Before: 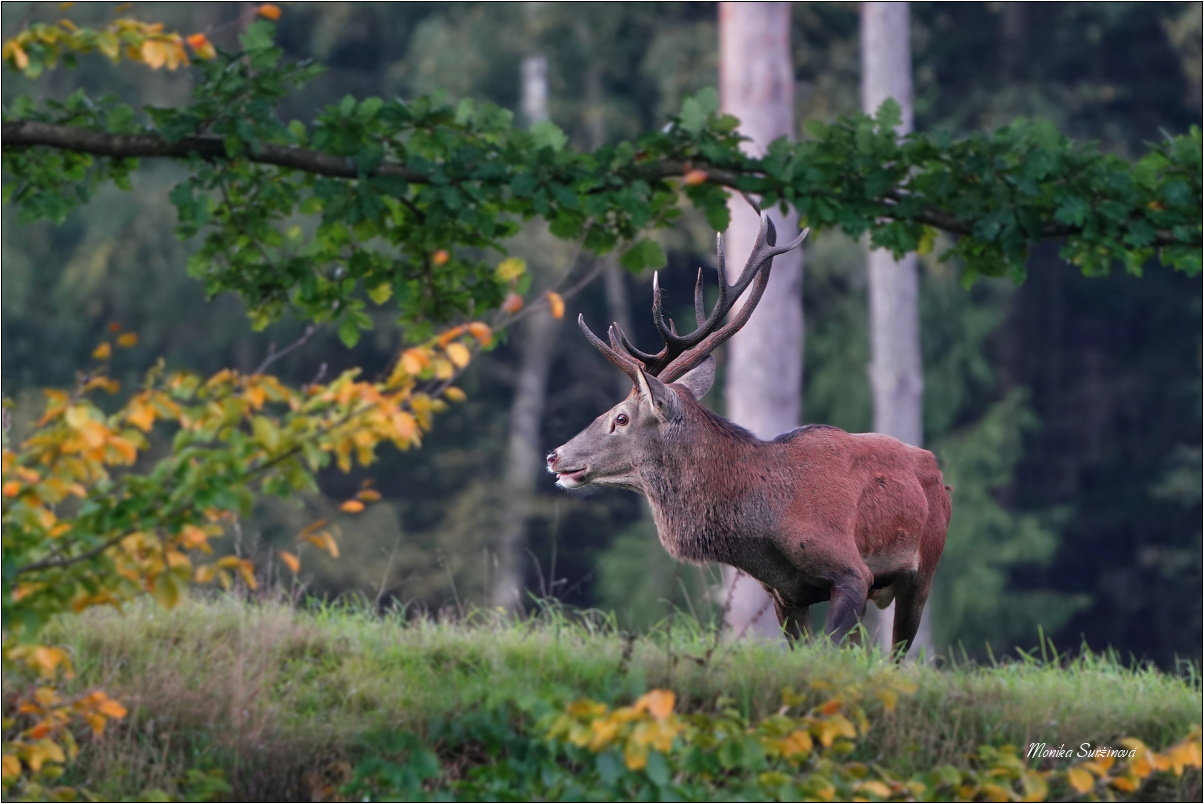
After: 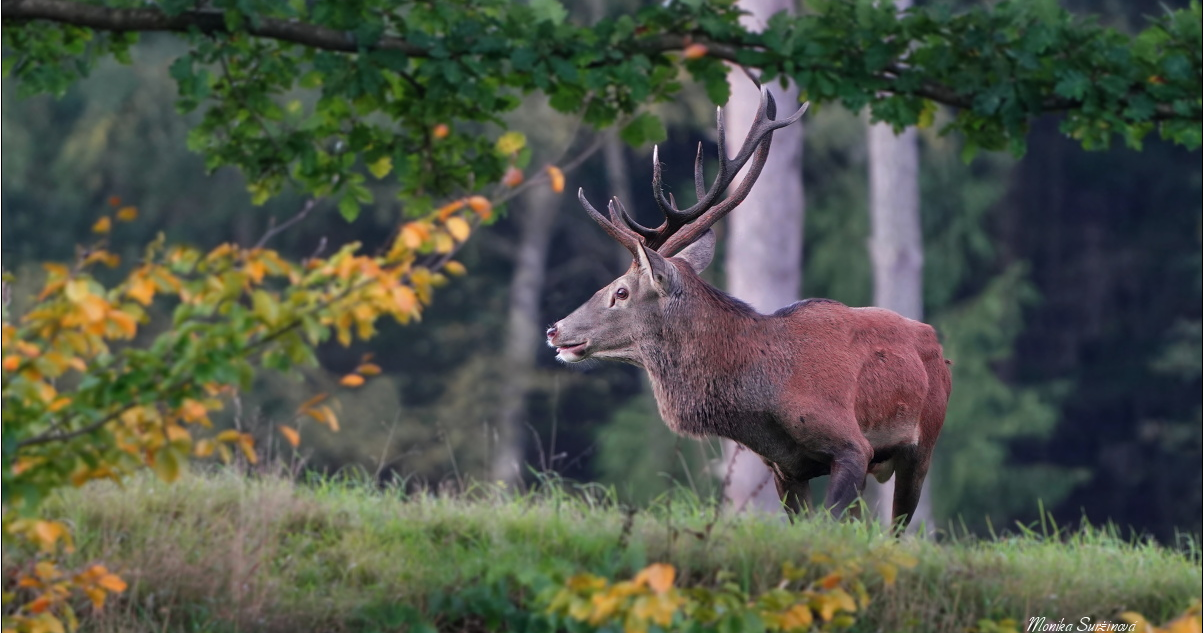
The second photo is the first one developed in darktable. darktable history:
crop and rotate: top 15.721%, bottom 5.51%
